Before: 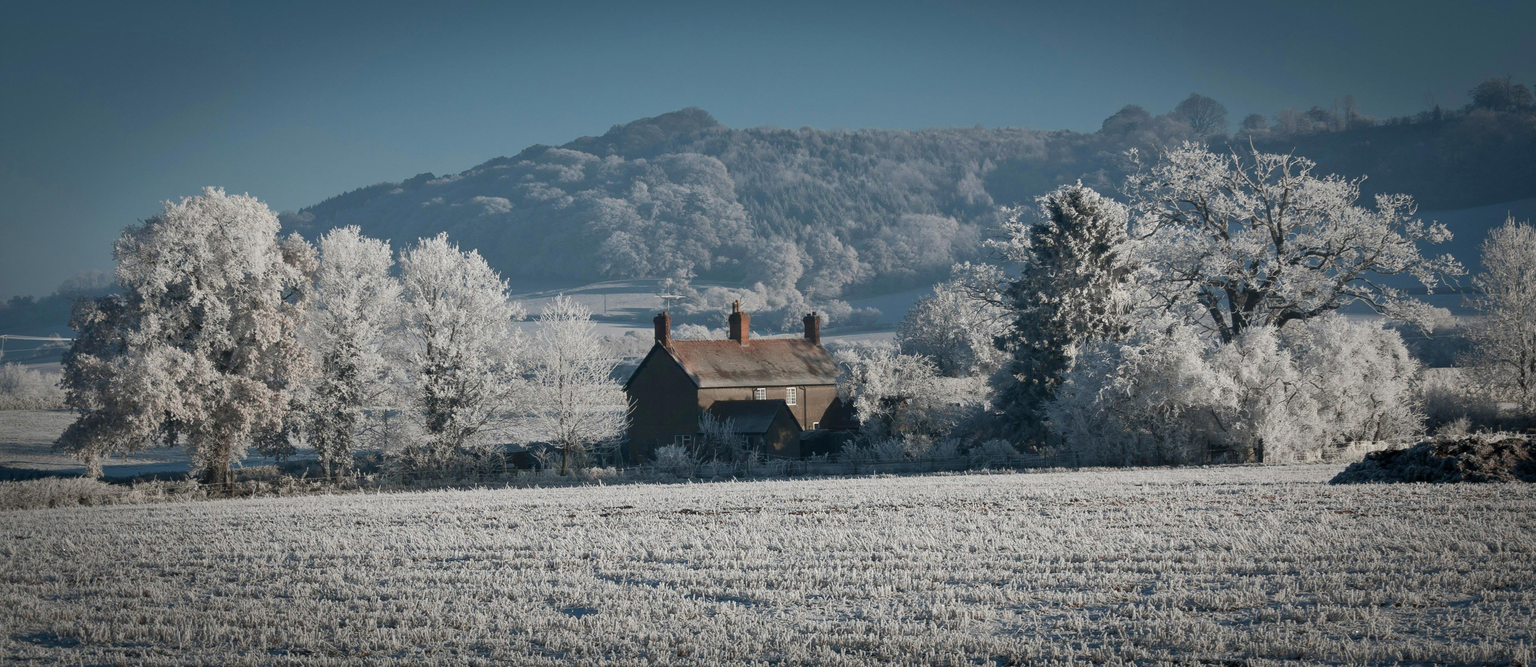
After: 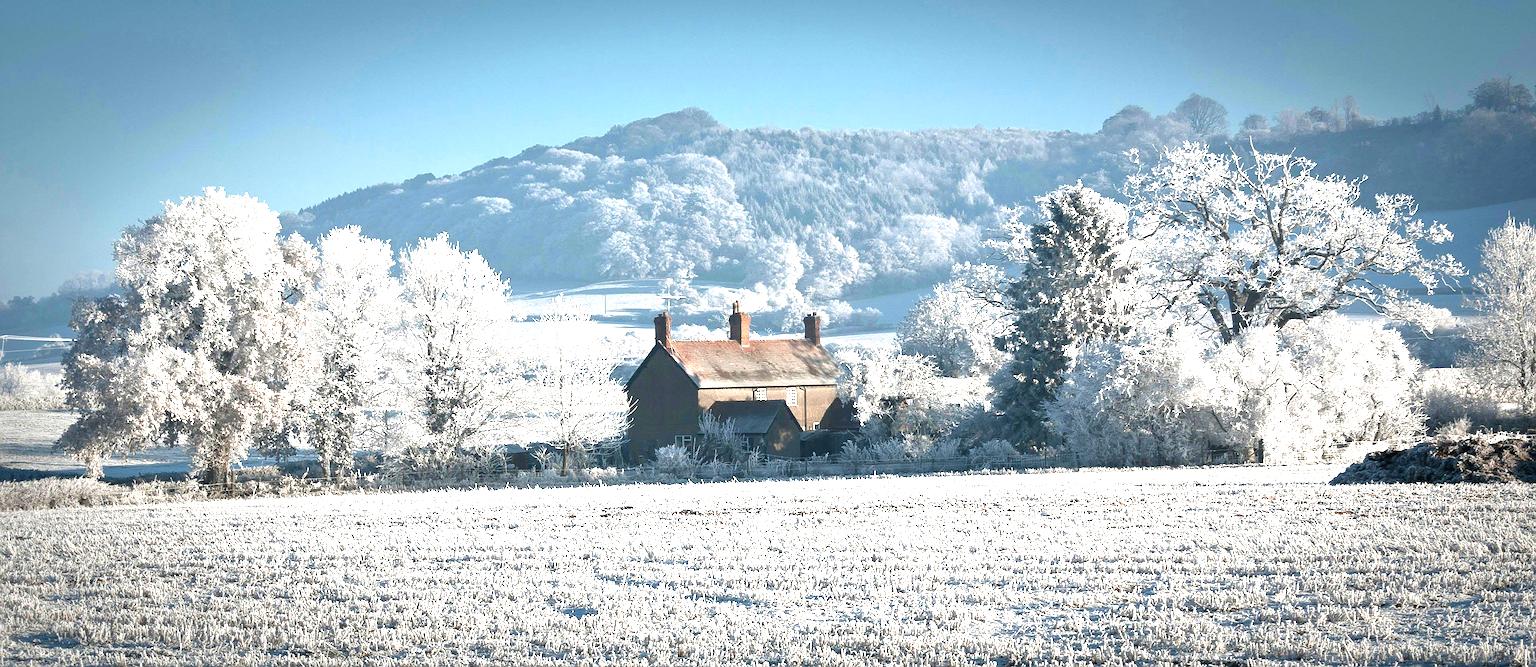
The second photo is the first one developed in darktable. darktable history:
exposure: black level correction 0, exposure 1.876 EV, compensate highlight preservation false
sharpen: amount 0.493
